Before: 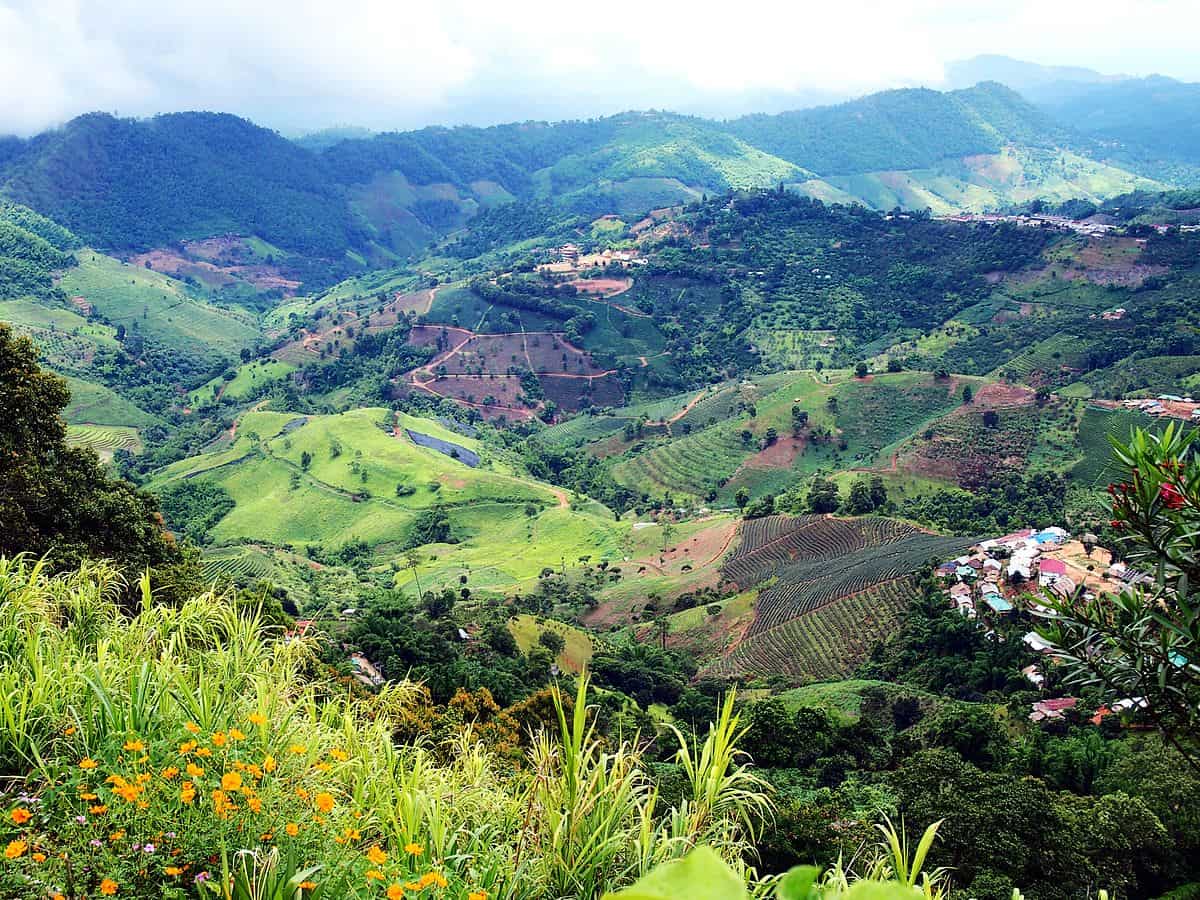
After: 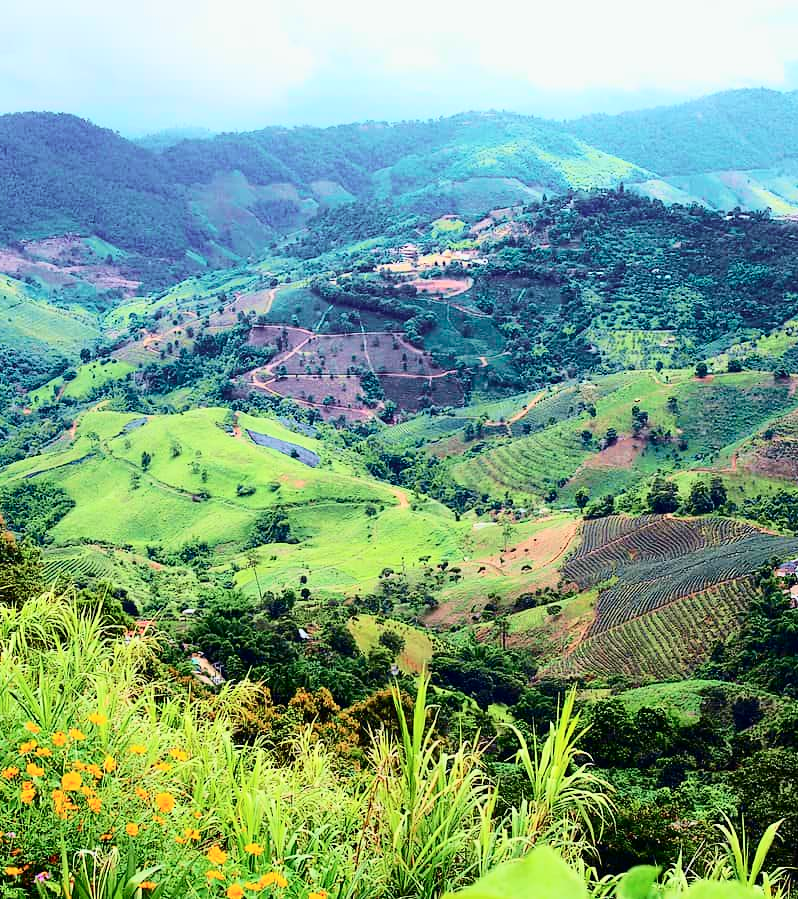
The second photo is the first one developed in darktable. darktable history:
crop and rotate: left 13.371%, right 20.056%
tone curve: curves: ch0 [(0, 0) (0.114, 0.083) (0.291, 0.3) (0.447, 0.535) (0.602, 0.712) (0.772, 0.864) (0.999, 0.978)]; ch1 [(0, 0) (0.389, 0.352) (0.458, 0.433) (0.486, 0.474) (0.509, 0.505) (0.535, 0.541) (0.555, 0.557) (0.677, 0.724) (1, 1)]; ch2 [(0, 0) (0.369, 0.388) (0.449, 0.431) (0.501, 0.5) (0.528, 0.552) (0.561, 0.596) (0.697, 0.721) (1, 1)], color space Lab, independent channels, preserve colors none
